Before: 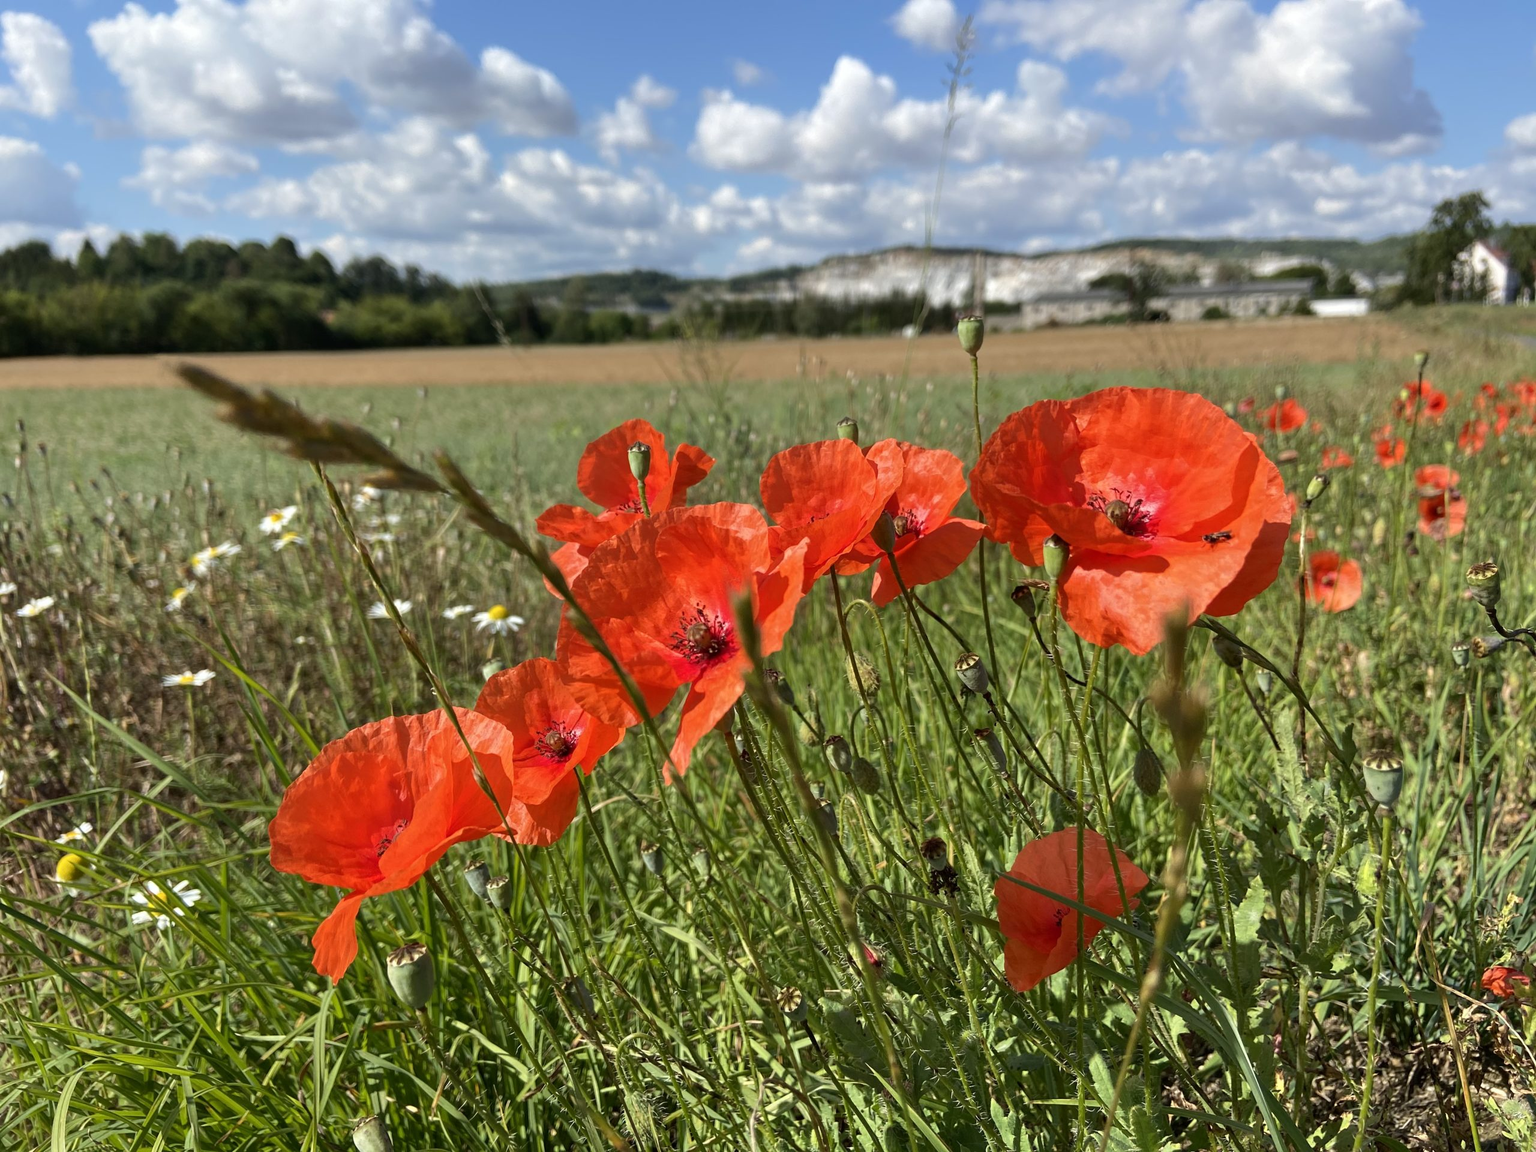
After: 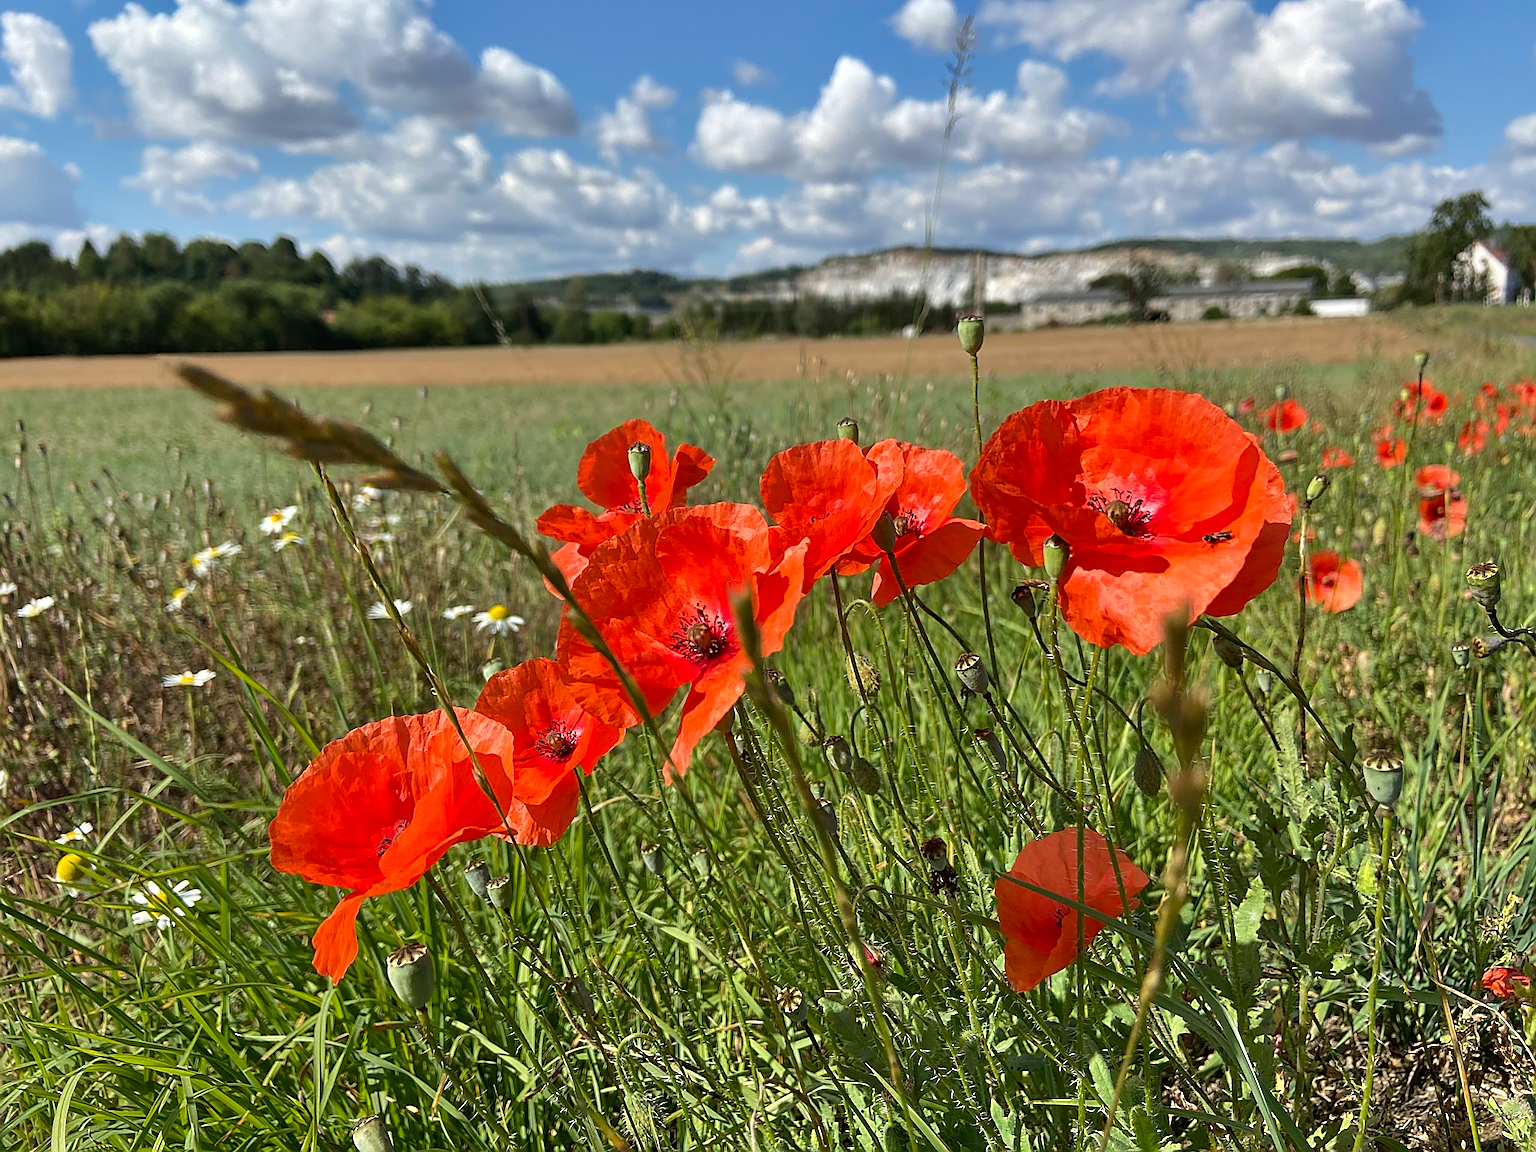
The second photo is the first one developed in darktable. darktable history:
shadows and highlights: soften with gaussian
sharpen: radius 1.685, amount 1.294
